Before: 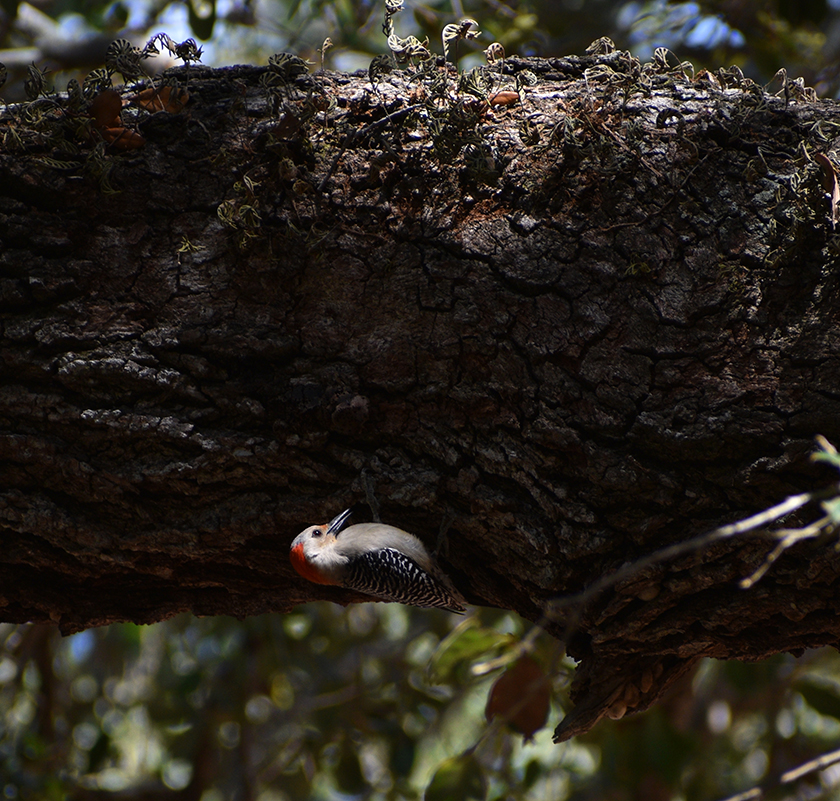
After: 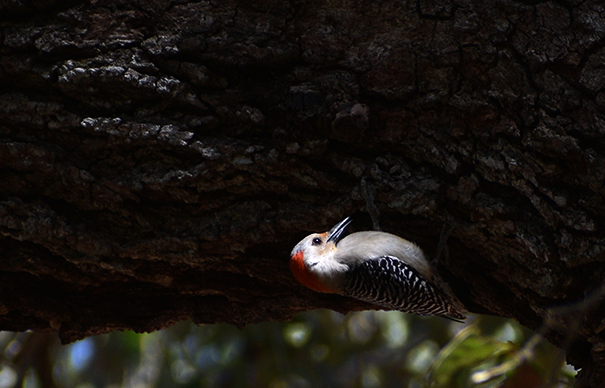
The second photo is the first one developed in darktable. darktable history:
crop: top 36.498%, right 27.964%, bottom 14.995%
tone equalizer: -8 EV -0.417 EV, -7 EV -0.389 EV, -6 EV -0.333 EV, -5 EV -0.222 EV, -3 EV 0.222 EV, -2 EV 0.333 EV, -1 EV 0.389 EV, +0 EV 0.417 EV, edges refinement/feathering 500, mask exposure compensation -1.57 EV, preserve details no
white balance: red 0.974, blue 1.044
